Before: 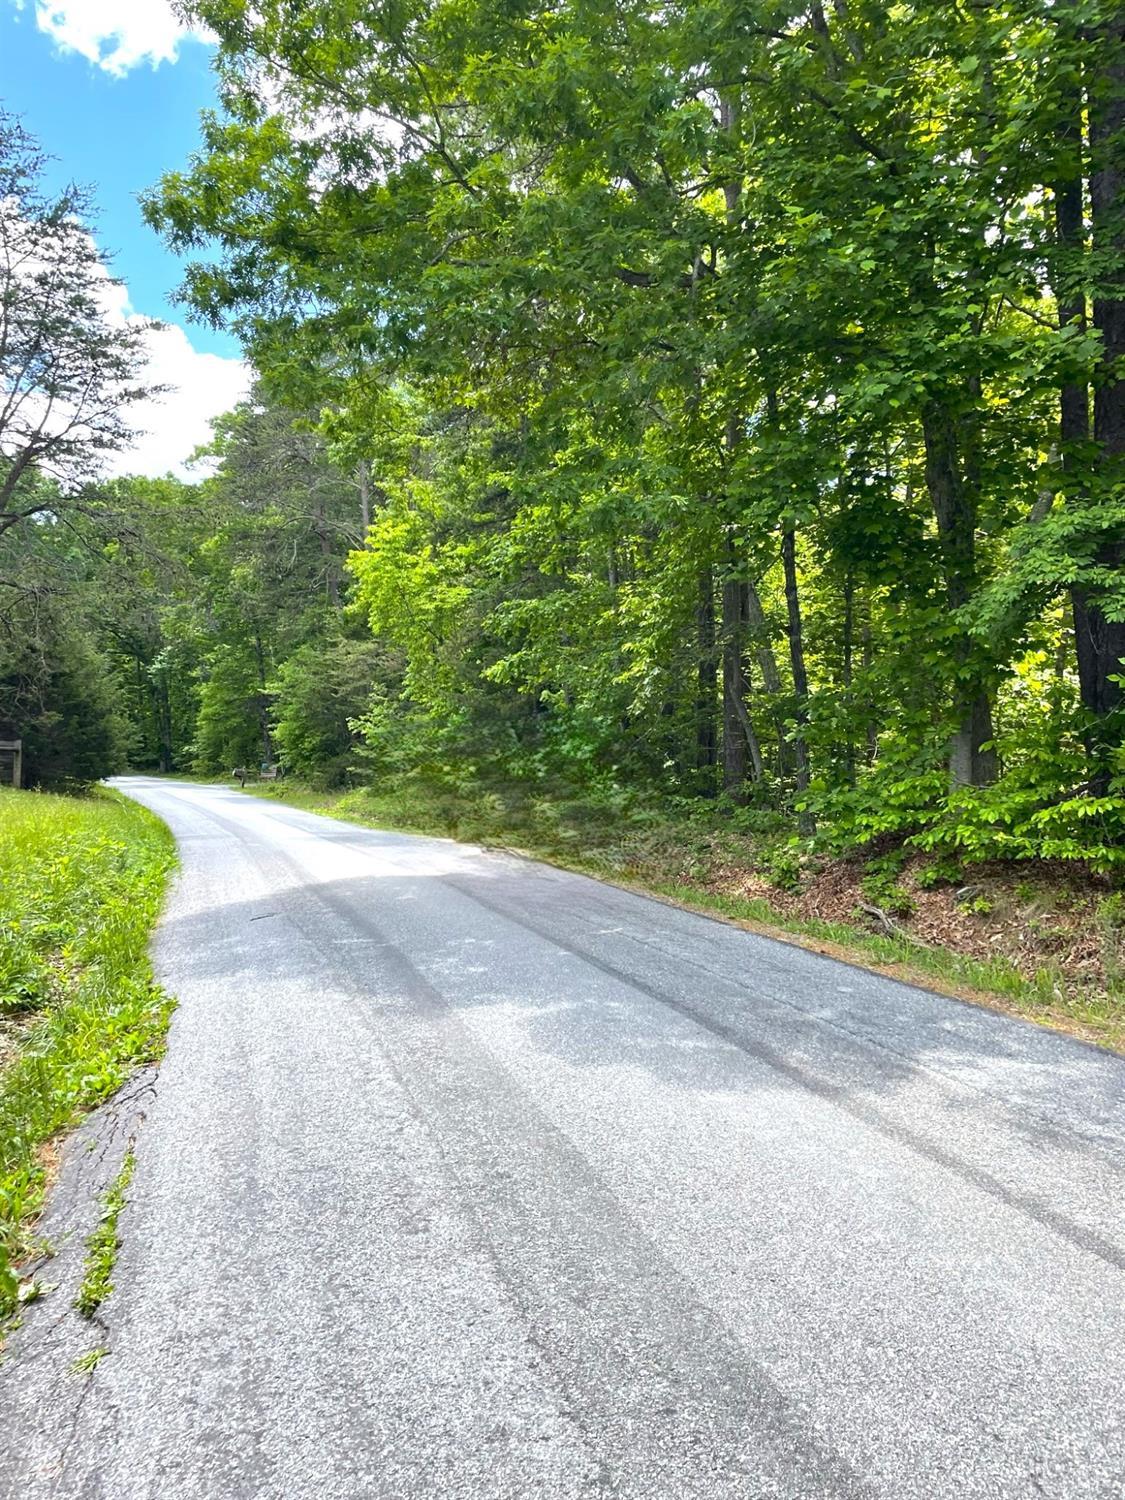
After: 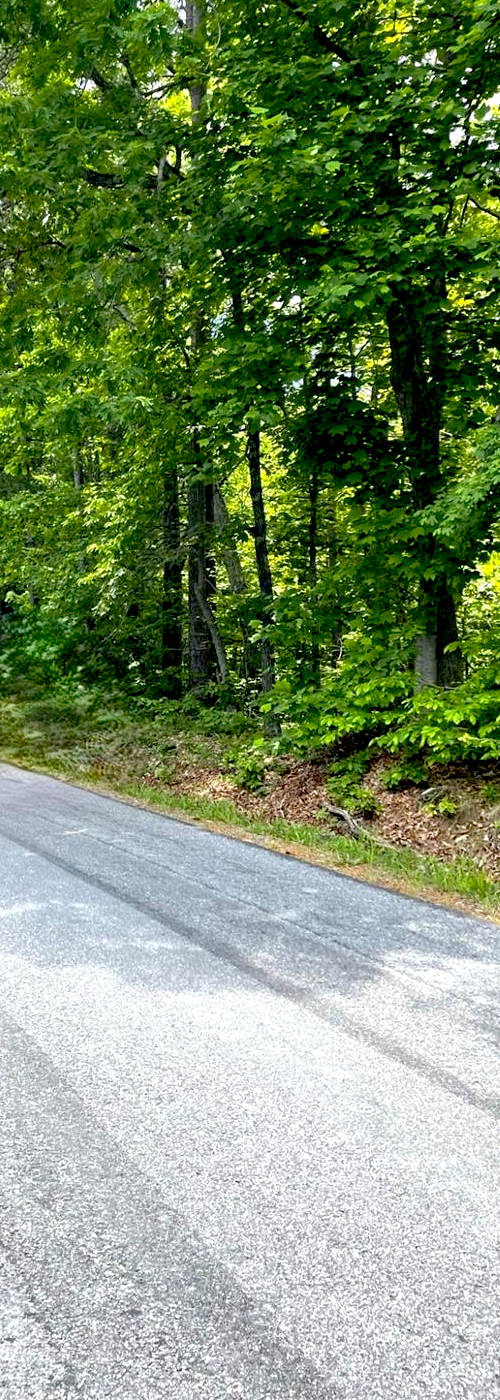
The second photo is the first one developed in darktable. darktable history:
exposure: black level correction 0.025, exposure 0.182 EV, compensate highlight preservation false
color correction: highlights a* -0.182, highlights b* -0.124
crop: left 47.628%, top 6.643%, right 7.874%
